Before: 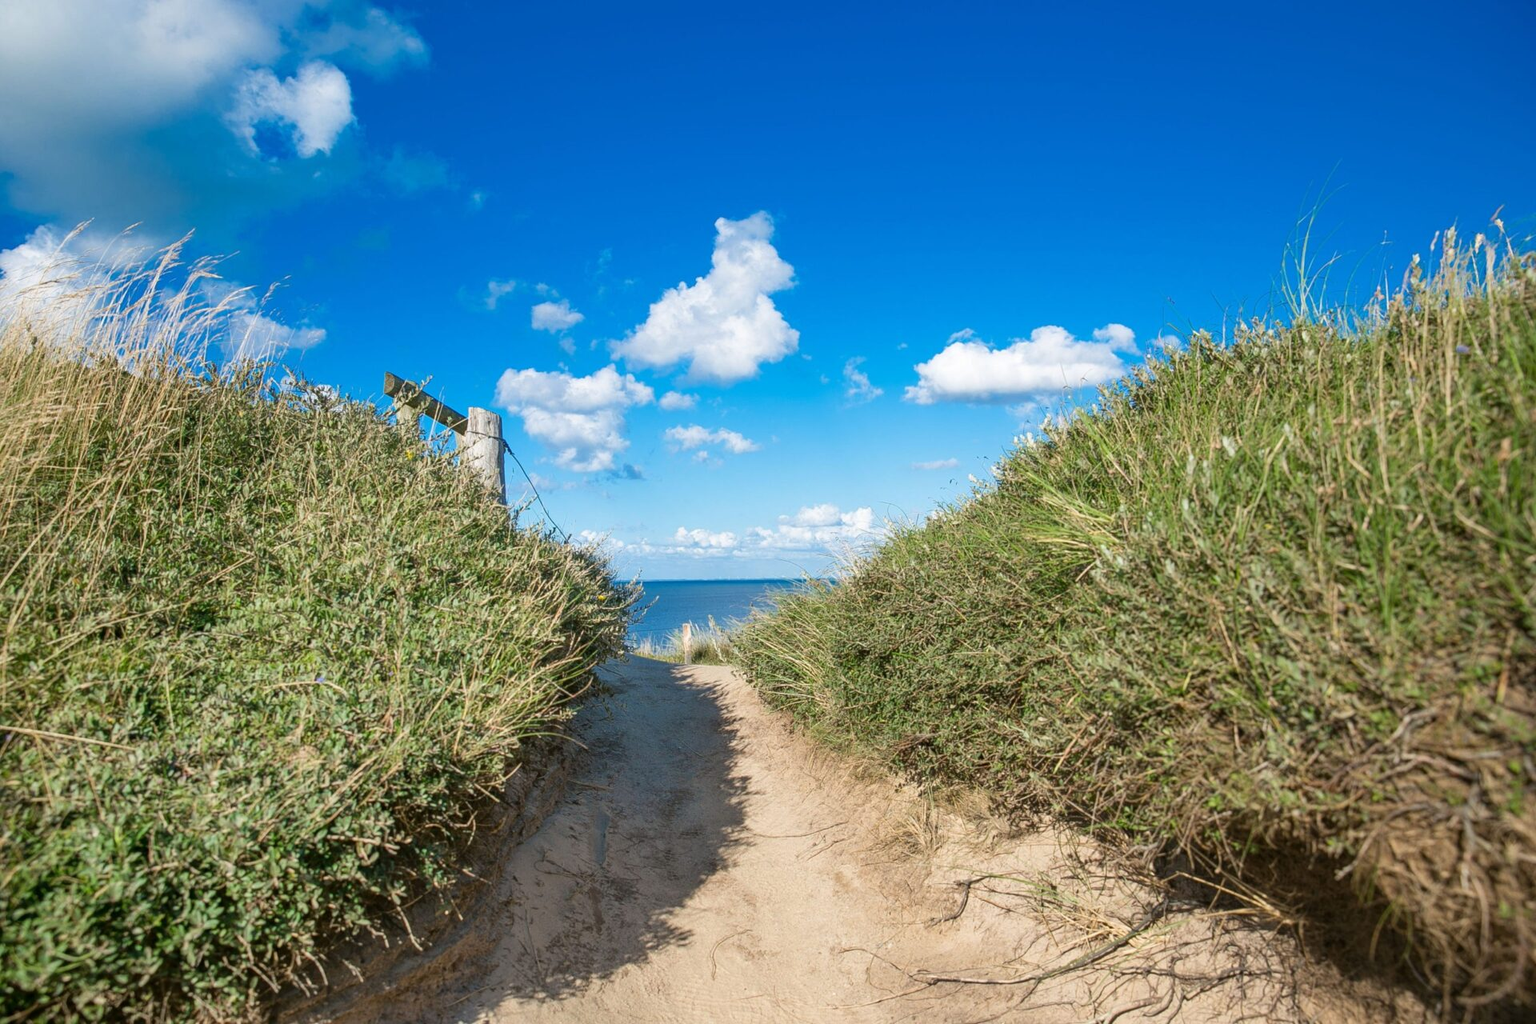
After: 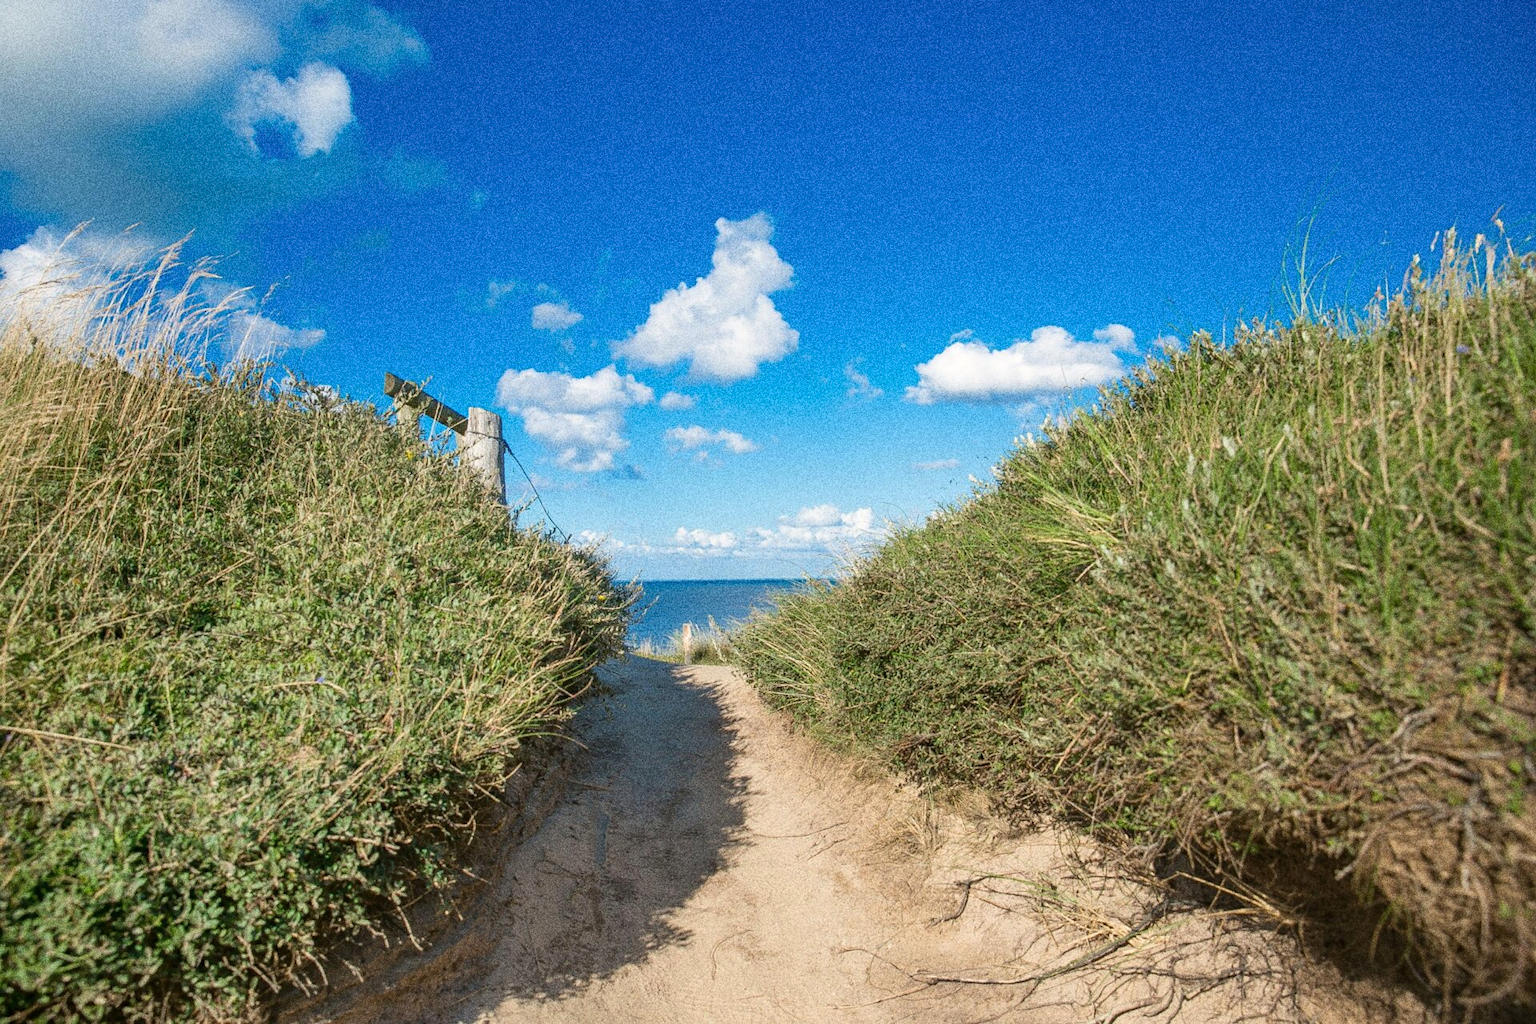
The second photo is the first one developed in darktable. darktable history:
grain: coarseness 10.62 ISO, strength 55.56%
white balance: red 1.009, blue 0.985
